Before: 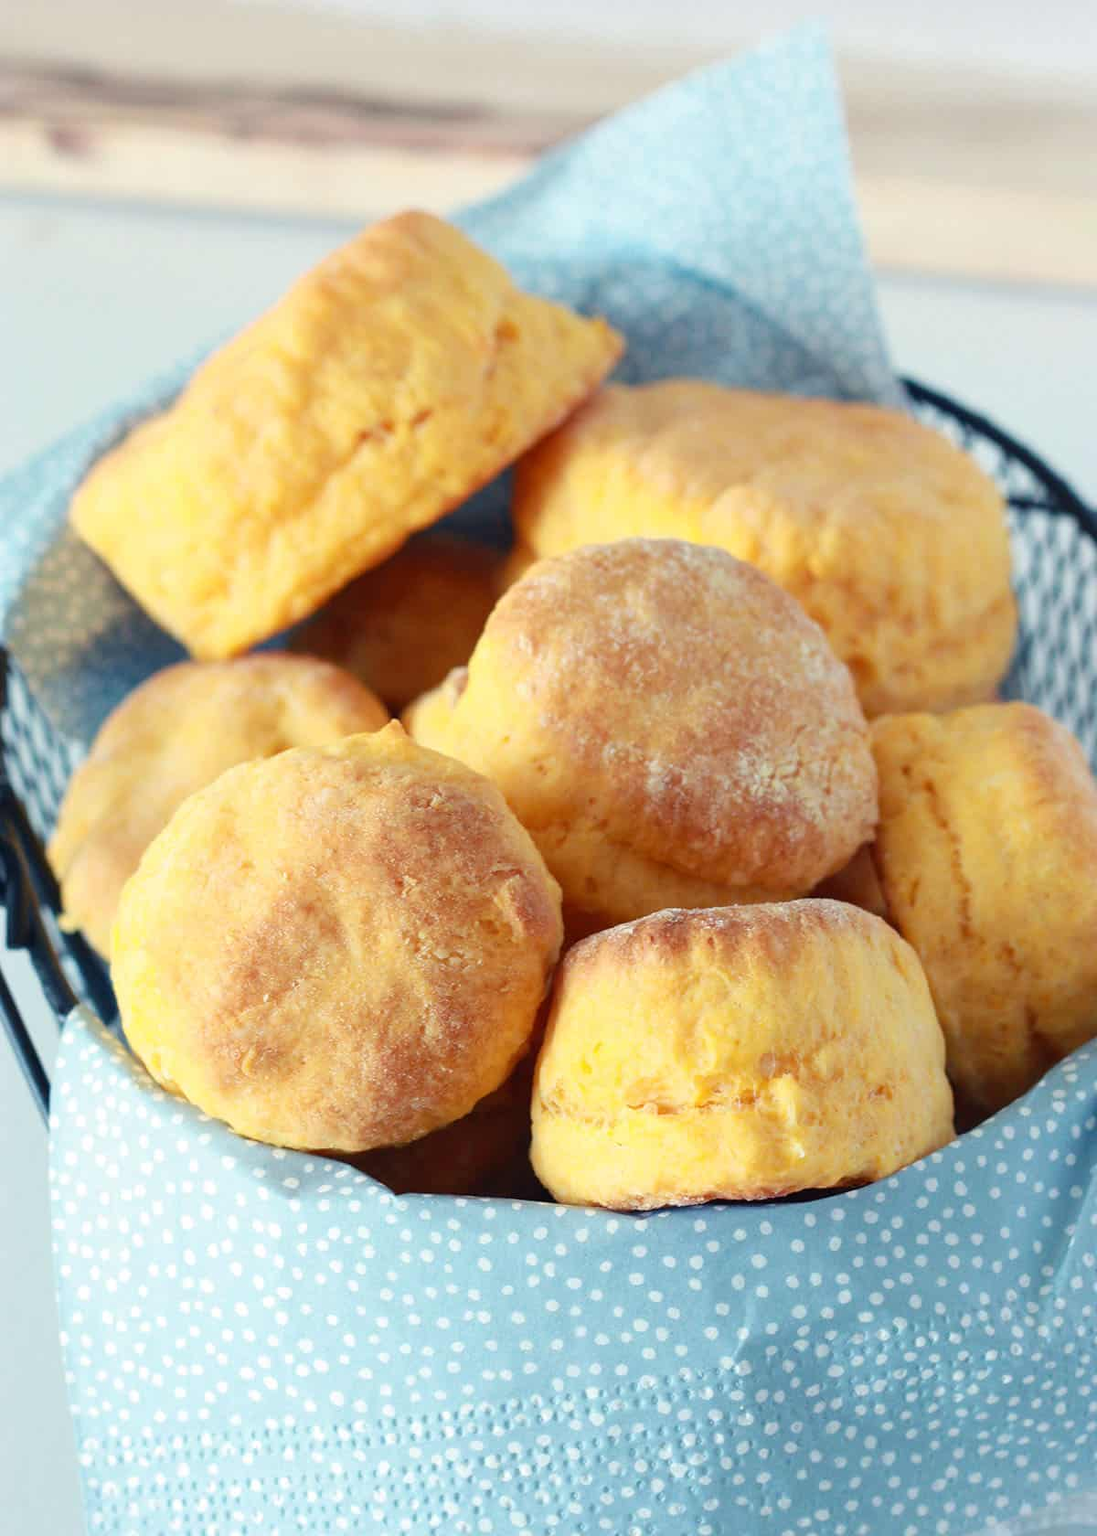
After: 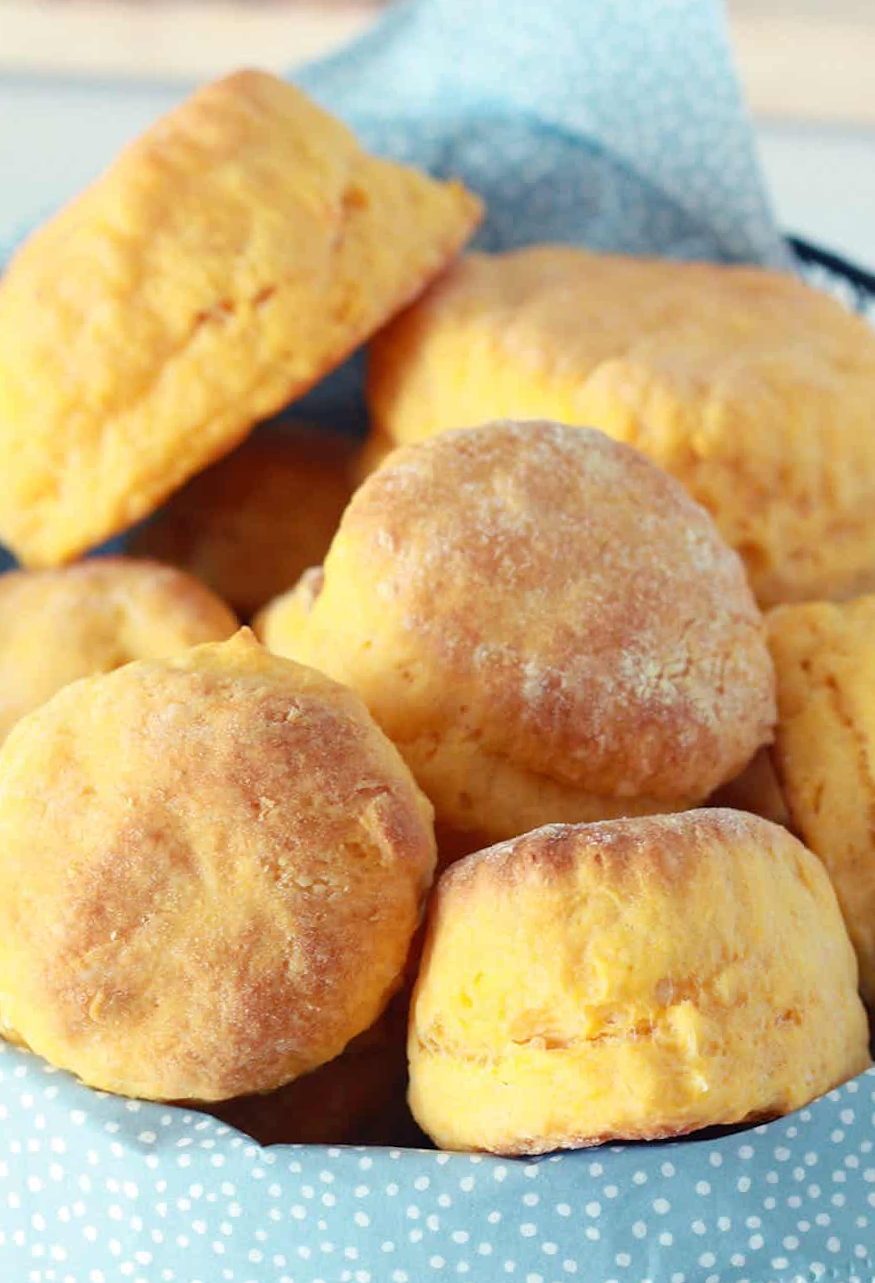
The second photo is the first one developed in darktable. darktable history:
crop and rotate: left 17.046%, top 10.659%, right 12.989%, bottom 14.553%
rotate and perspective: rotation -1.77°, lens shift (horizontal) 0.004, automatic cropping off
